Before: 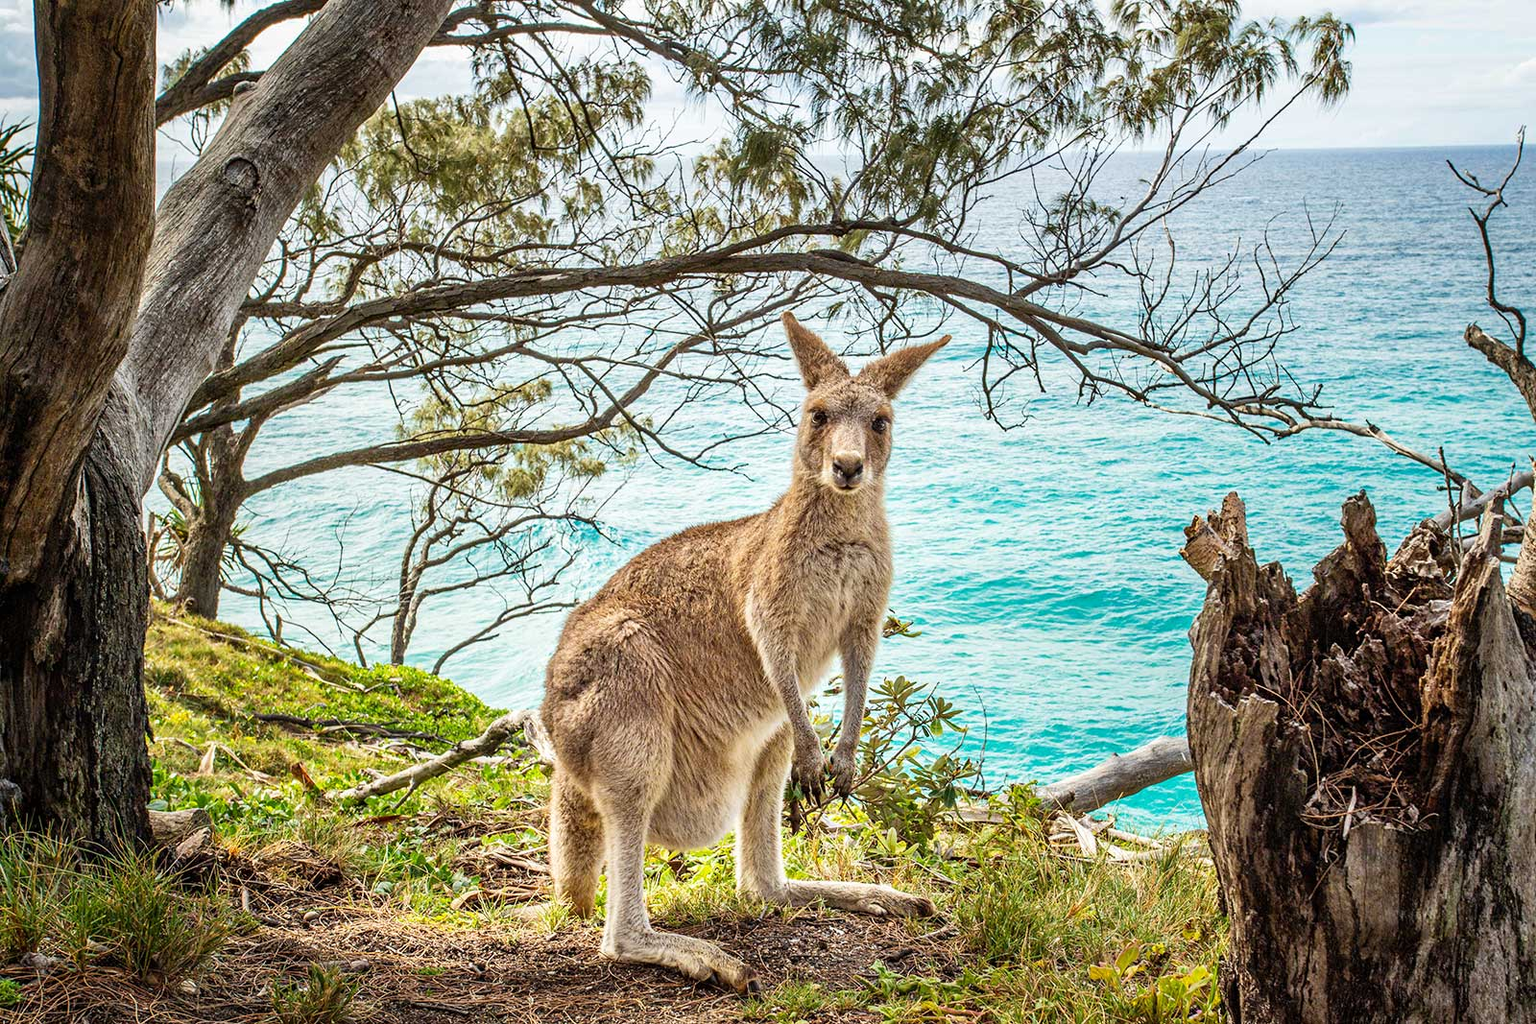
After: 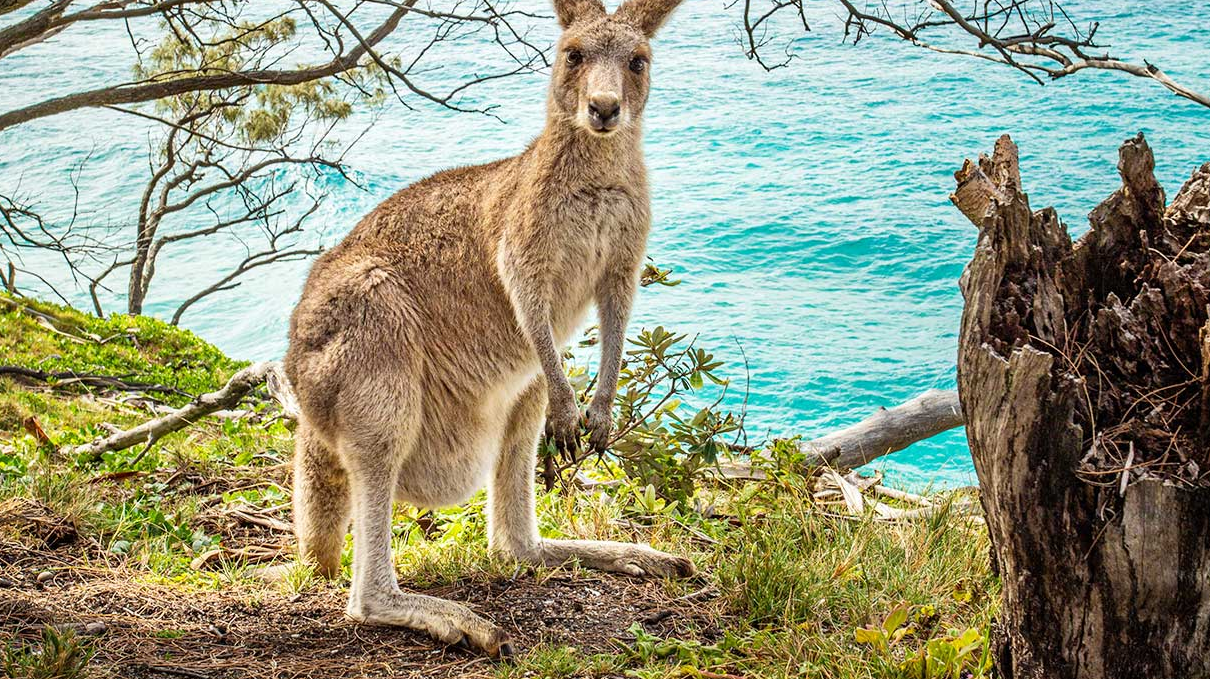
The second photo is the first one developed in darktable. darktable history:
crop and rotate: left 17.475%, top 35.438%, right 6.855%, bottom 0.919%
